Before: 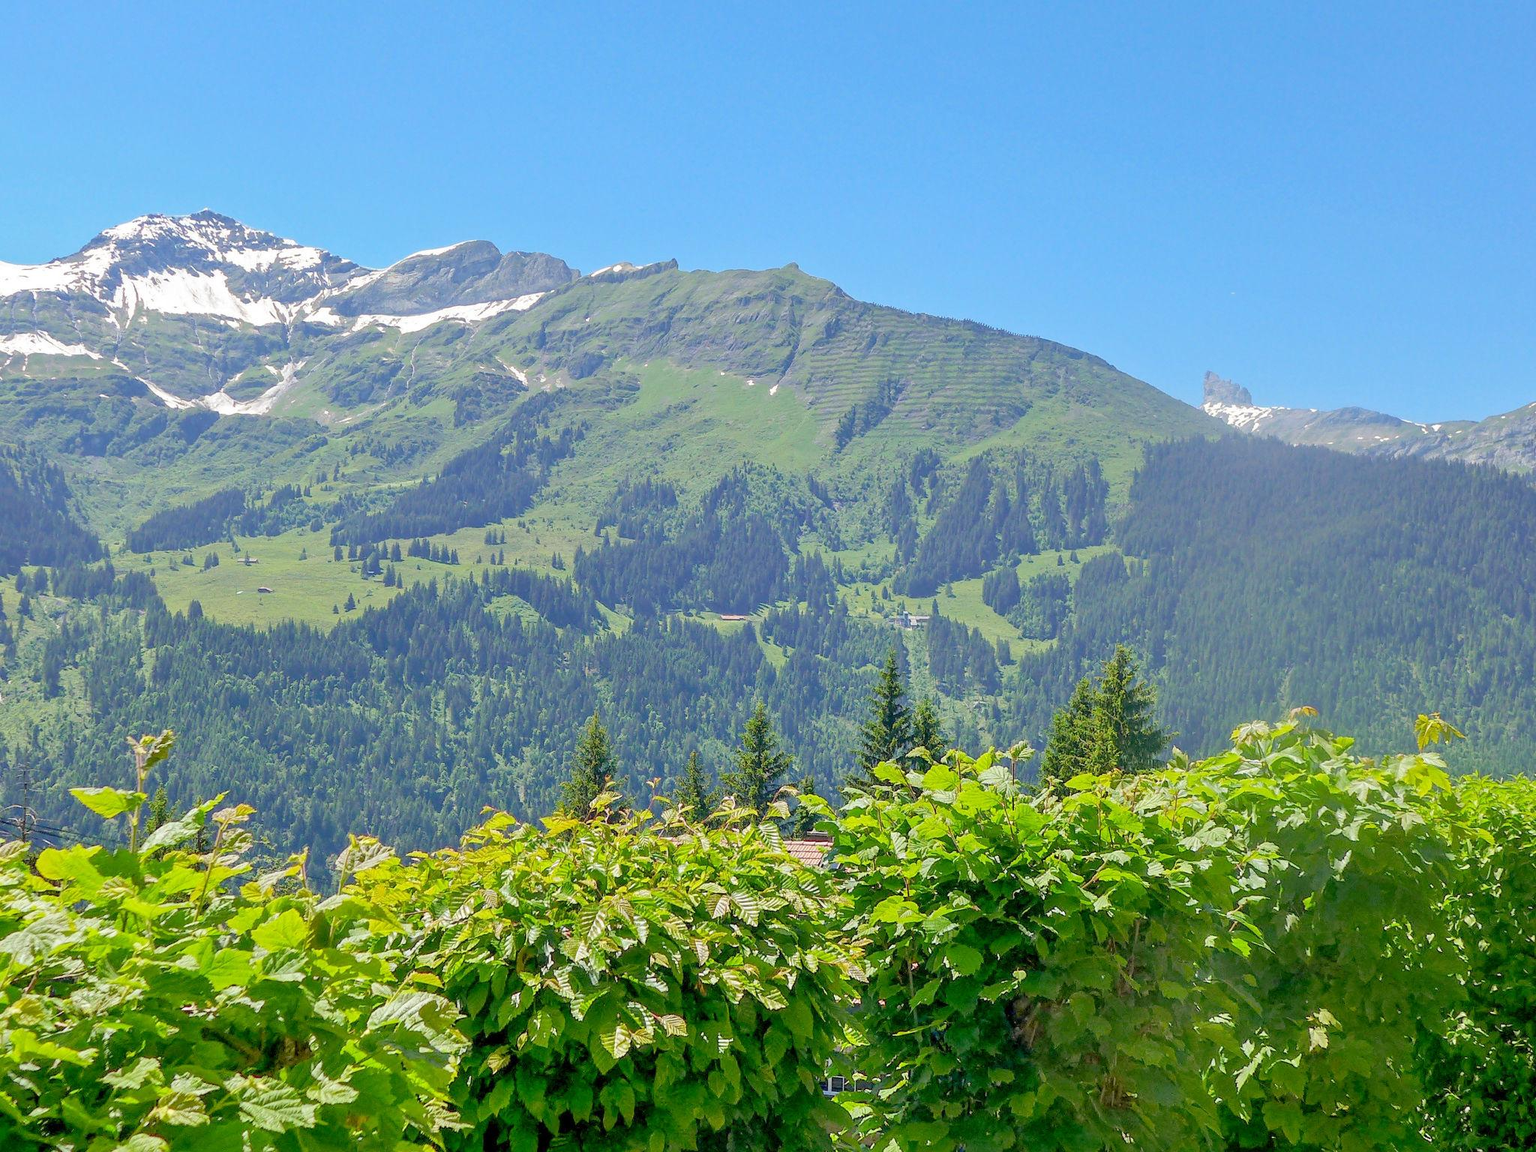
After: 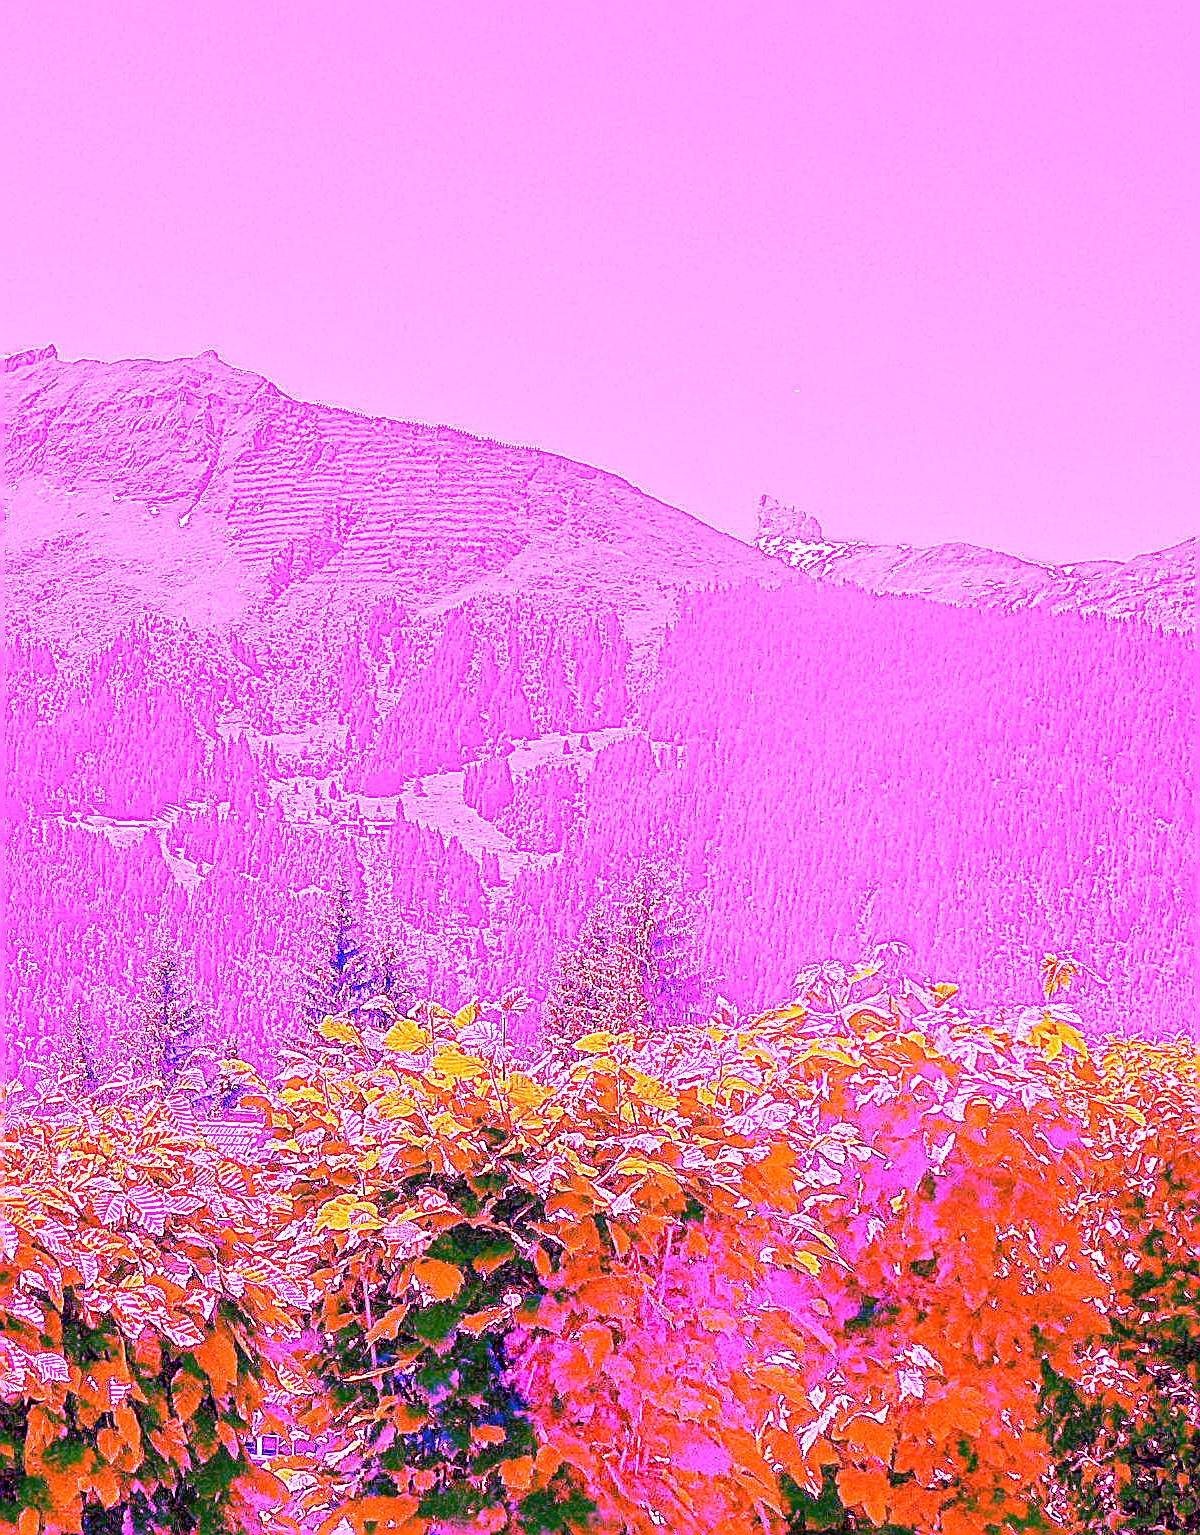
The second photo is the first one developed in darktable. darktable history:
white balance: red 8, blue 8
sharpen: on, module defaults
crop: left 41.402%
tone equalizer: -8 EV 0.25 EV, -7 EV 0.417 EV, -6 EV 0.417 EV, -5 EV 0.25 EV, -3 EV -0.25 EV, -2 EV -0.417 EV, -1 EV -0.417 EV, +0 EV -0.25 EV, edges refinement/feathering 500, mask exposure compensation -1.57 EV, preserve details guided filter
